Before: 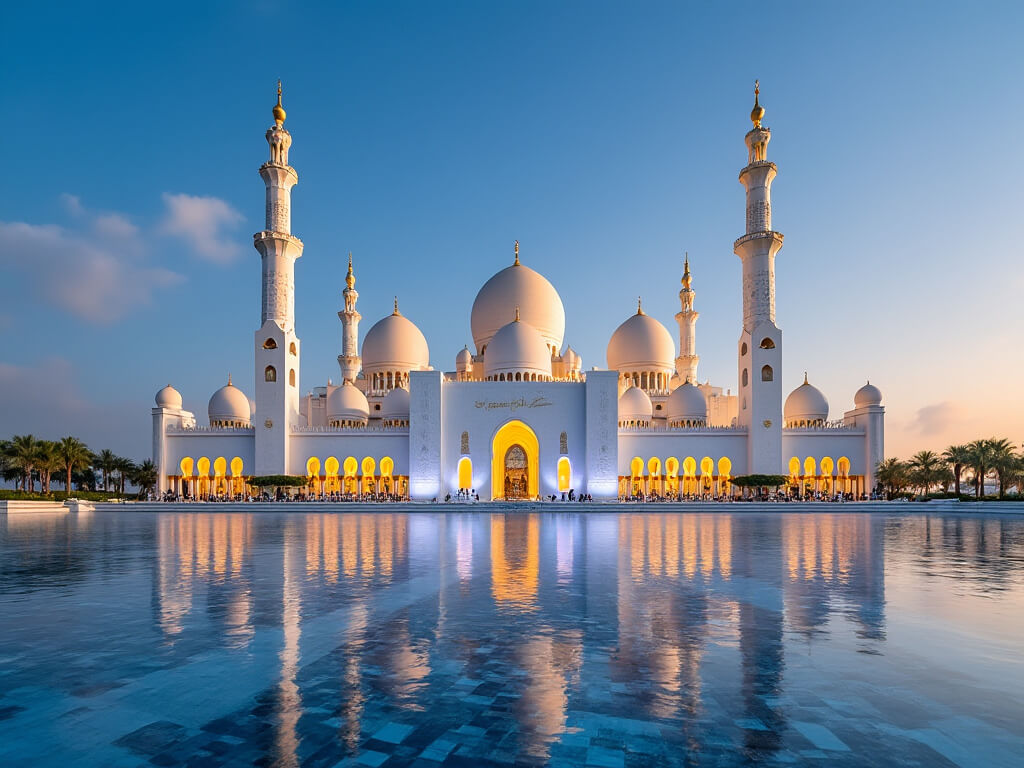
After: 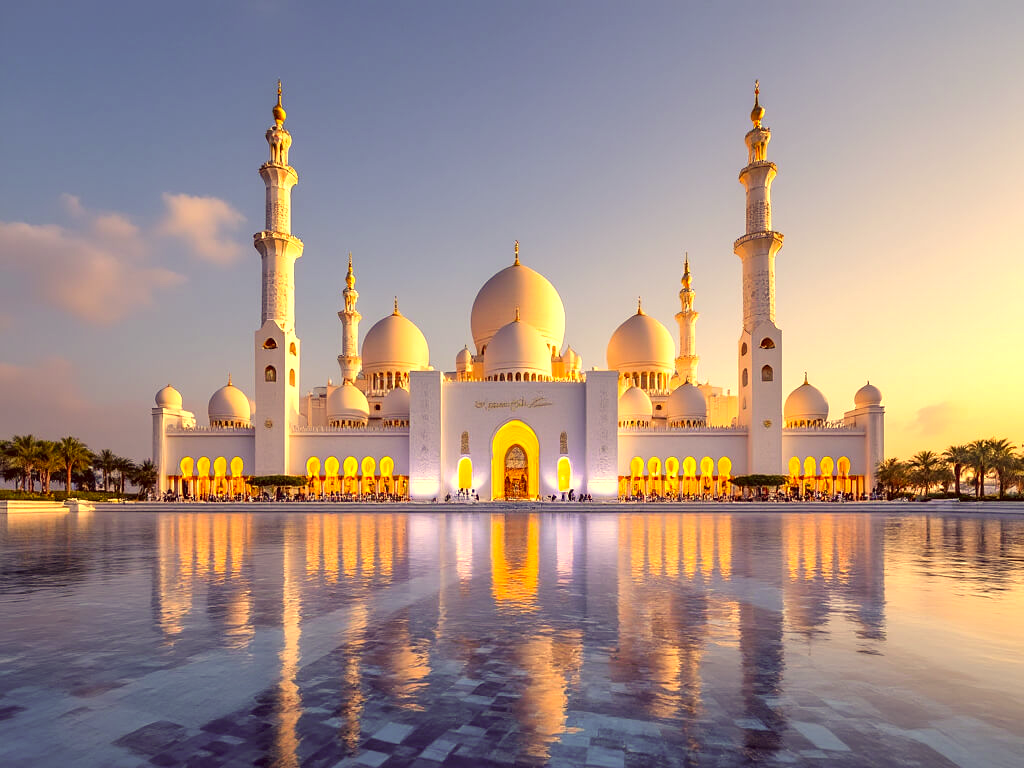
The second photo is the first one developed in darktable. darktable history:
exposure: black level correction 0.001, exposure 0.5 EV, compensate exposure bias true, compensate highlight preservation false
color correction: highlights a* 10.12, highlights b* 39.04, shadows a* 14.62, shadows b* 3.37
